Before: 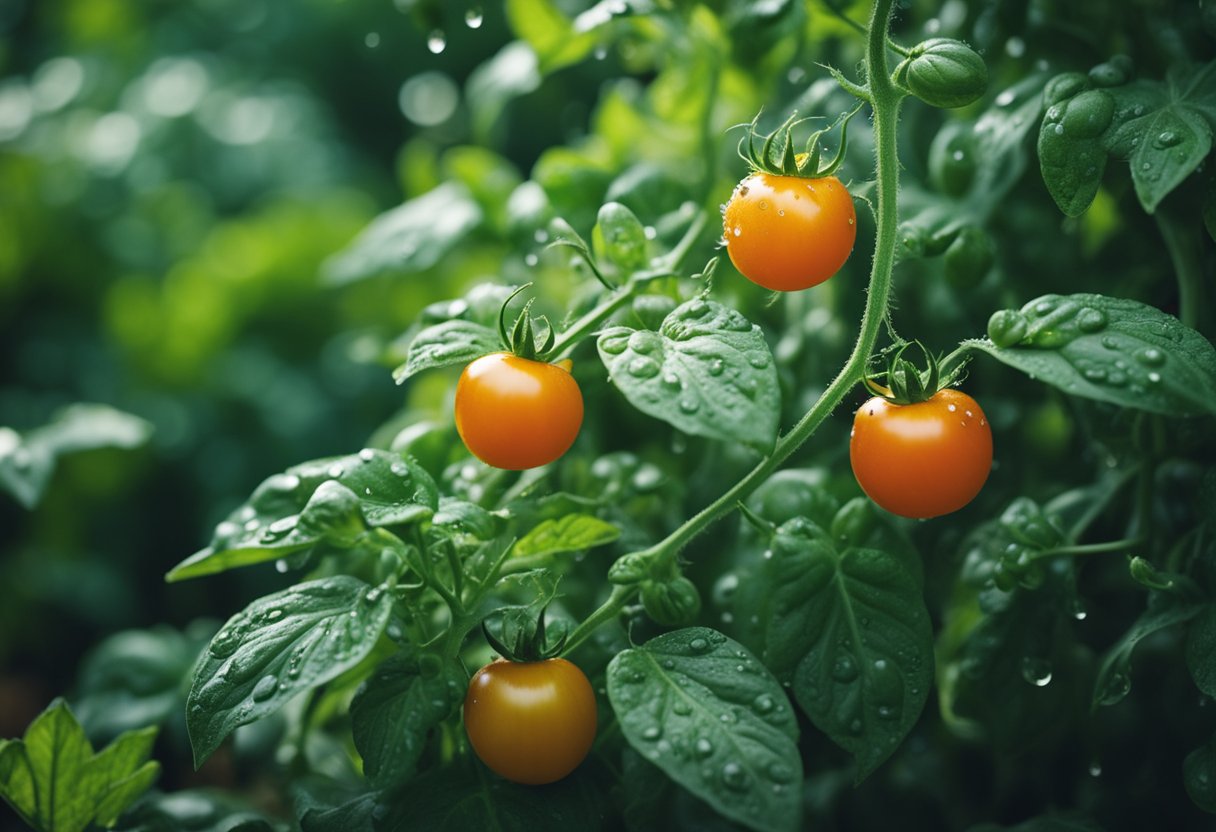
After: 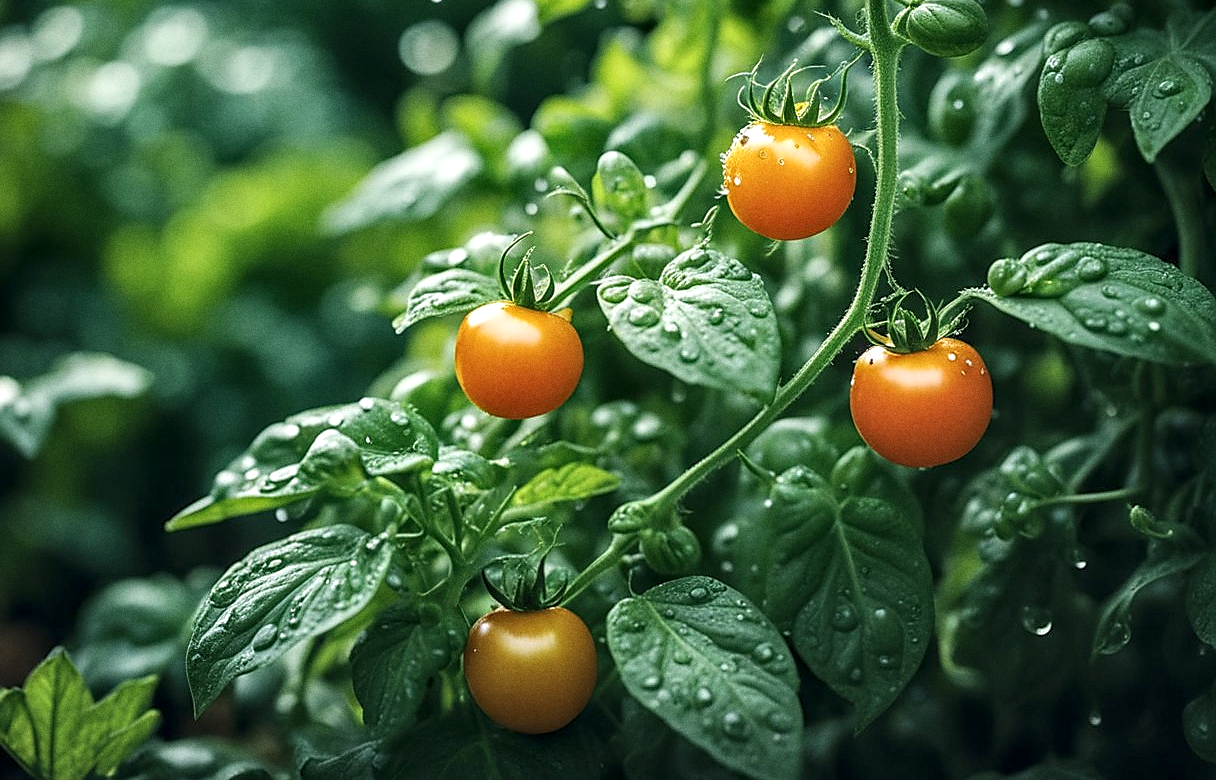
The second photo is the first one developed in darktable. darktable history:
local contrast: detail 150%
sharpen: radius 1.4, amount 1.25, threshold 0.7
grain: on, module defaults
crop and rotate: top 6.25%
tone curve: curves: ch0 [(0, 0) (0.003, 0.003) (0.011, 0.011) (0.025, 0.025) (0.044, 0.044) (0.069, 0.069) (0.1, 0.099) (0.136, 0.135) (0.177, 0.176) (0.224, 0.223) (0.277, 0.275) (0.335, 0.333) (0.399, 0.396) (0.468, 0.465) (0.543, 0.545) (0.623, 0.625) (0.709, 0.71) (0.801, 0.801) (0.898, 0.898) (1, 1)], preserve colors none
